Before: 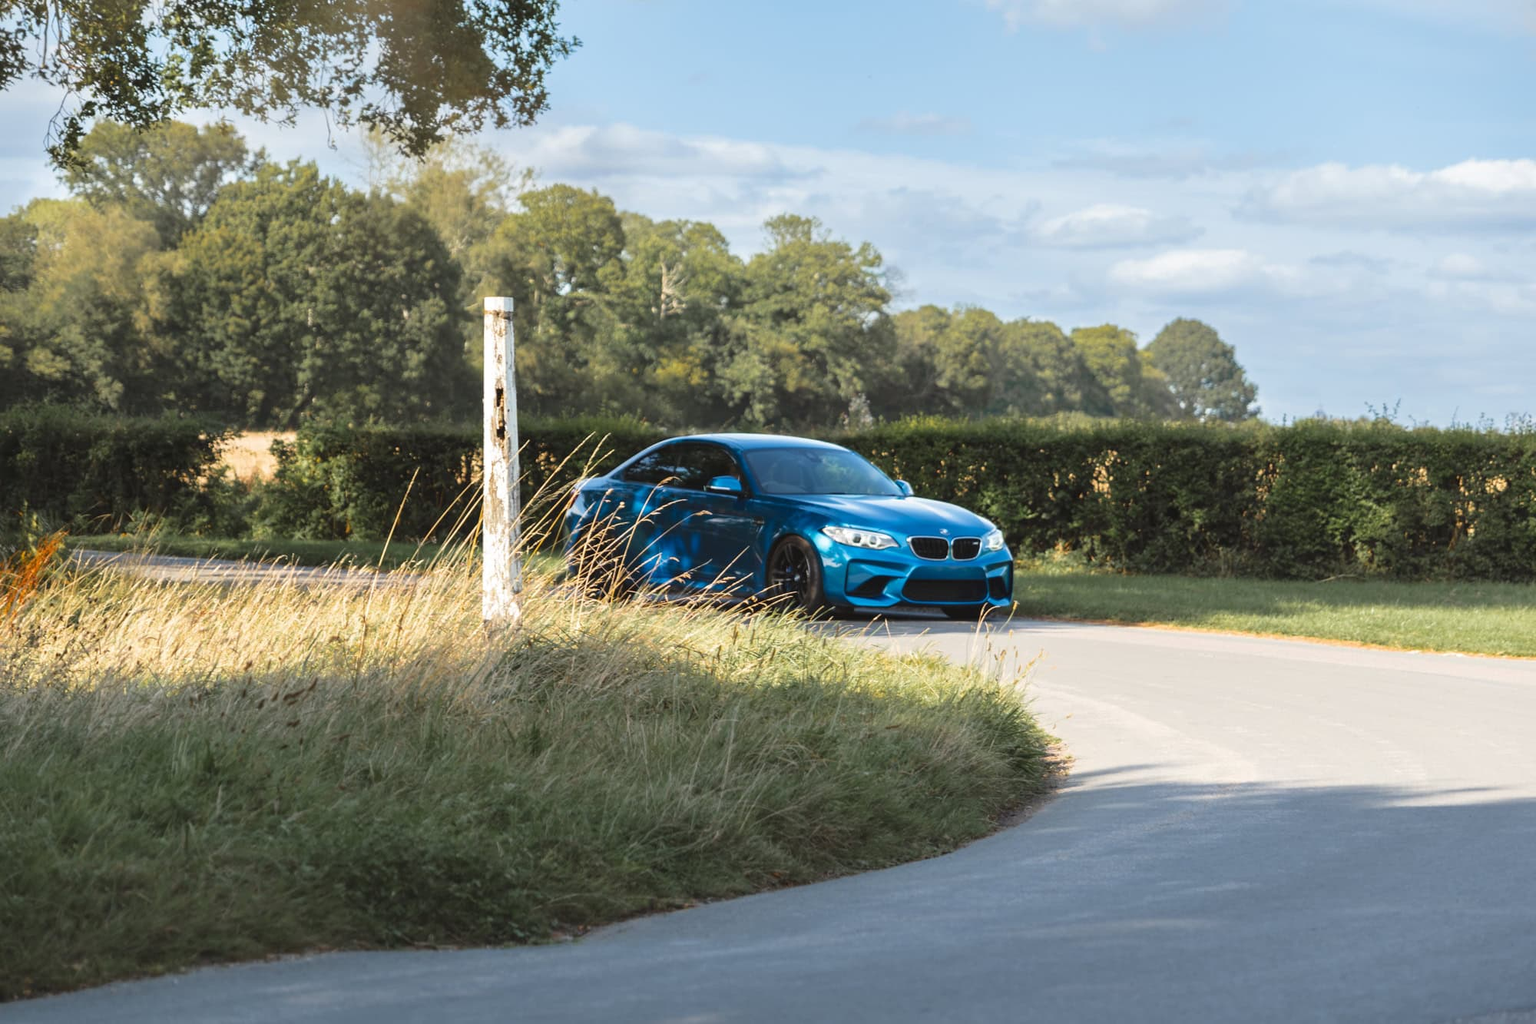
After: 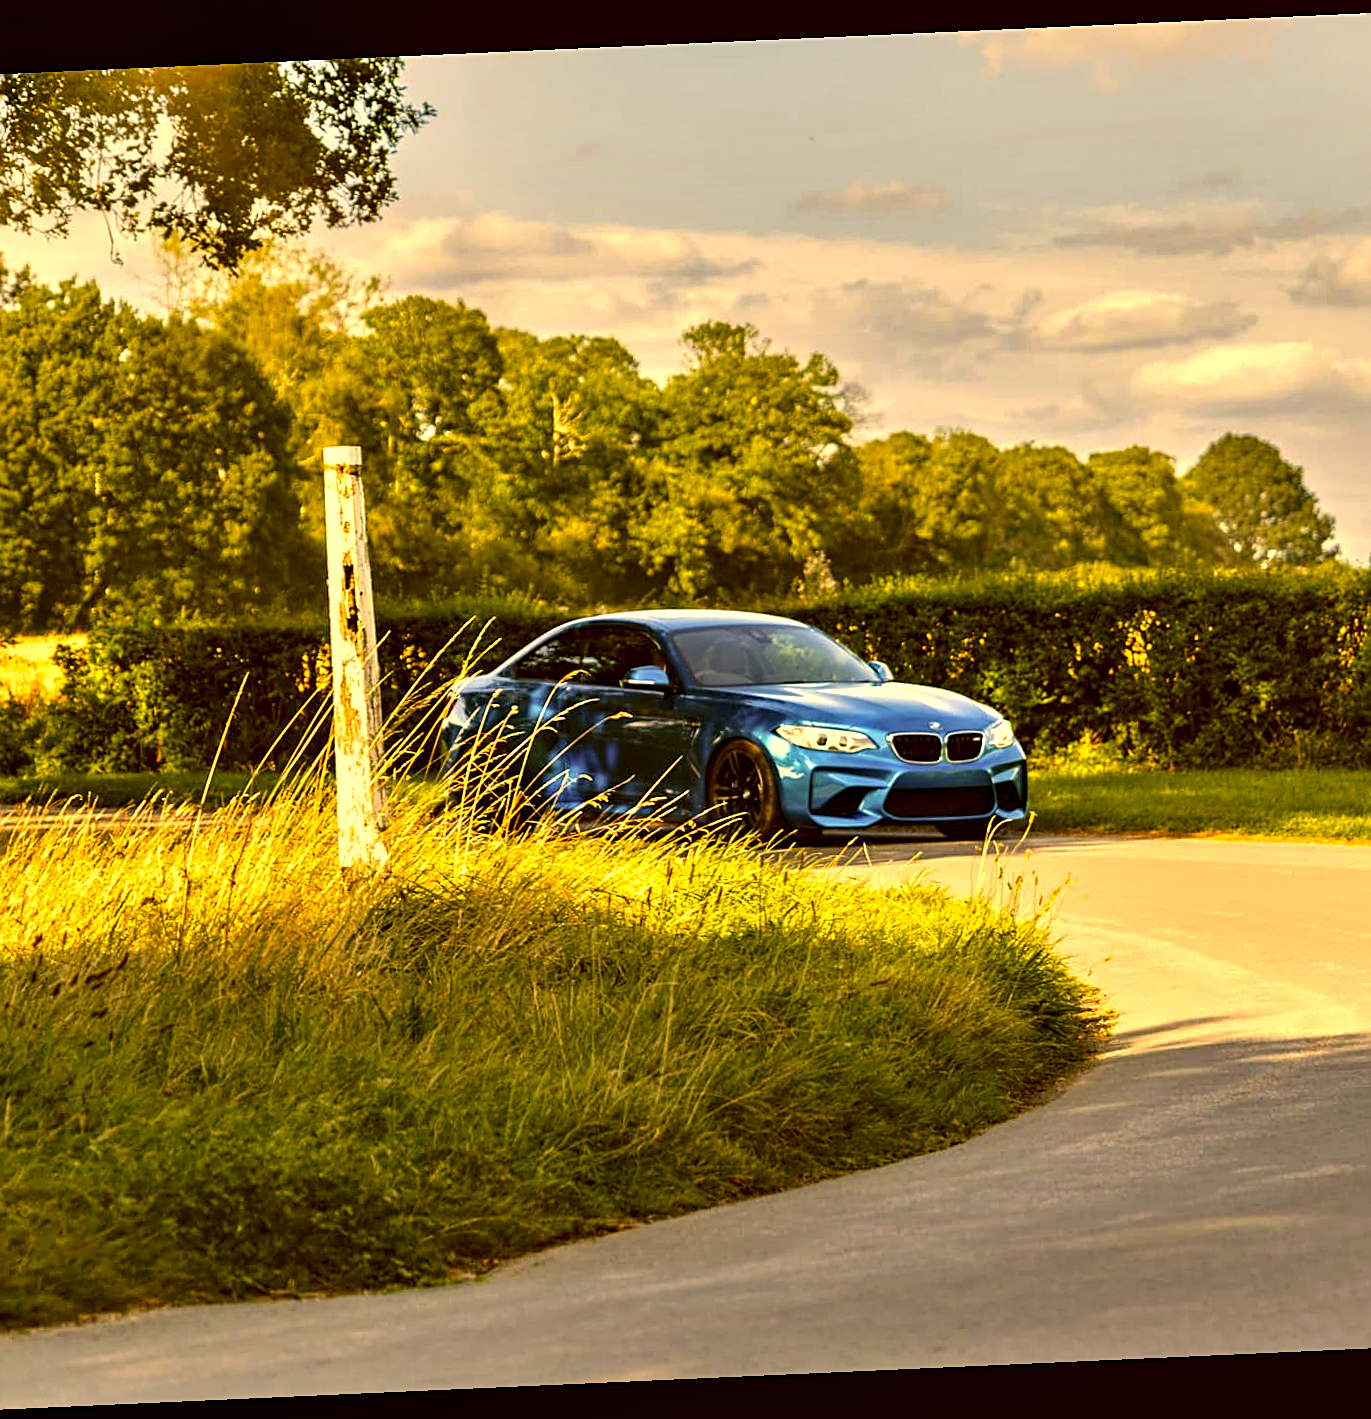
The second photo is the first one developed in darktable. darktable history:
crop and rotate: left 15.754%, right 17.579%
local contrast: highlights 100%, shadows 100%, detail 131%, midtone range 0.2
contrast equalizer: y [[0.601, 0.6, 0.598, 0.598, 0.6, 0.601], [0.5 ×6], [0.5 ×6], [0 ×6], [0 ×6]]
sharpen: on, module defaults
color correction: highlights a* 10.44, highlights b* 30.04, shadows a* 2.73, shadows b* 17.51, saturation 1.72
shadows and highlights: soften with gaussian
rotate and perspective: rotation -2.56°, automatic cropping off
